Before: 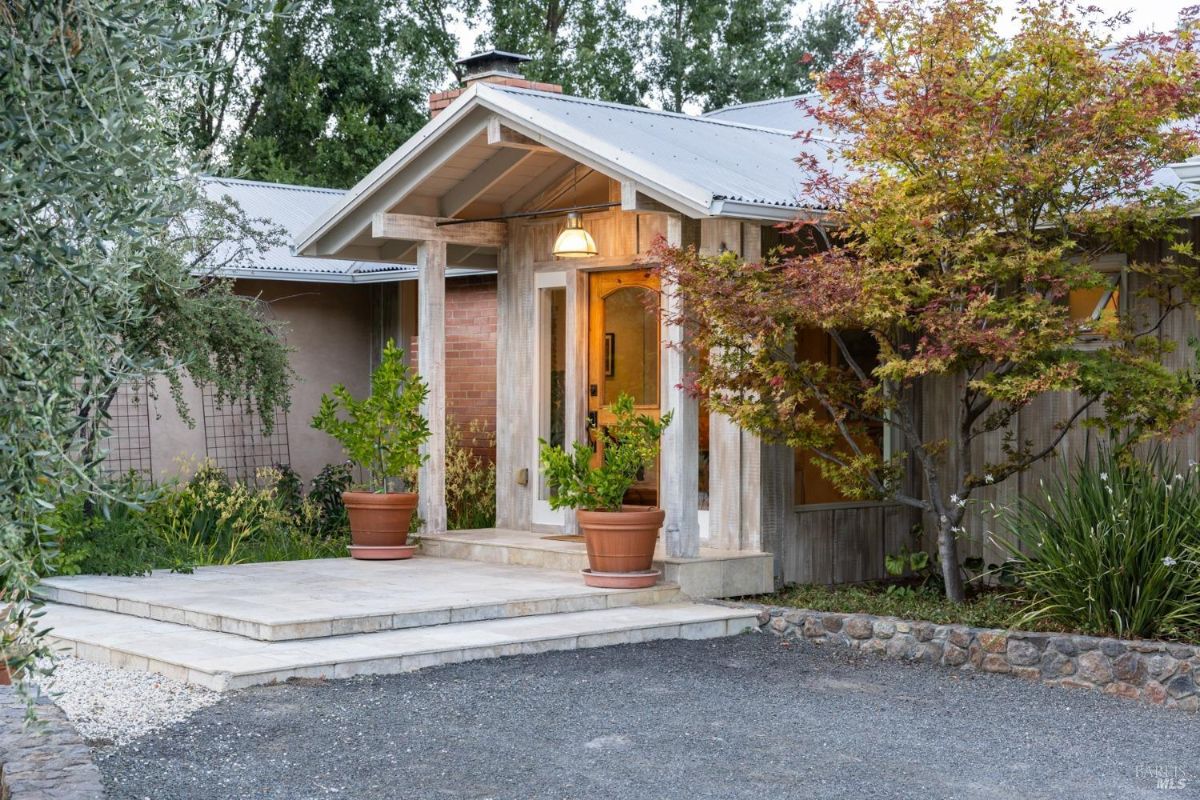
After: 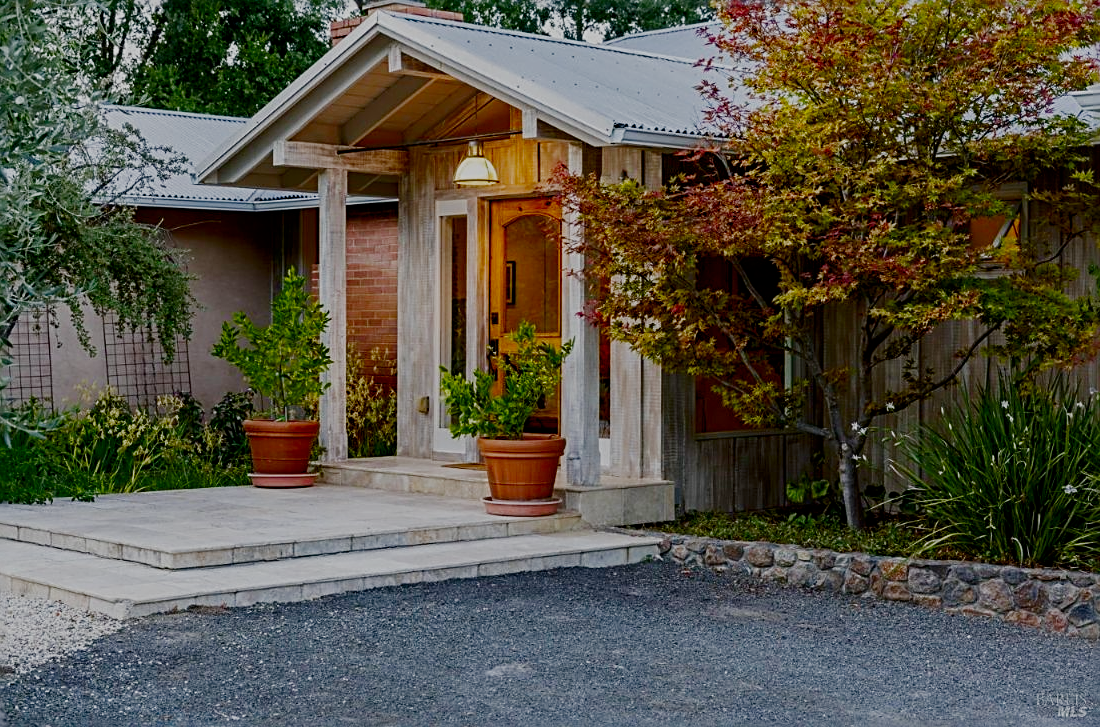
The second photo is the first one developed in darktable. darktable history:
crop and rotate: left 8.294%, top 9.084%
color balance rgb: shadows lift › chroma 0.81%, shadows lift › hue 112.24°, perceptual saturation grading › global saturation 25.567%
filmic rgb: black relative exposure -7.65 EV, white relative exposure 4.56 EV, threshold 5.96 EV, hardness 3.61, add noise in highlights 0.001, preserve chrominance no, color science v3 (2019), use custom middle-gray values true, contrast in highlights soft, enable highlight reconstruction true
sharpen: radius 2.535, amount 0.63
contrast brightness saturation: brightness -0.252, saturation 0.195
